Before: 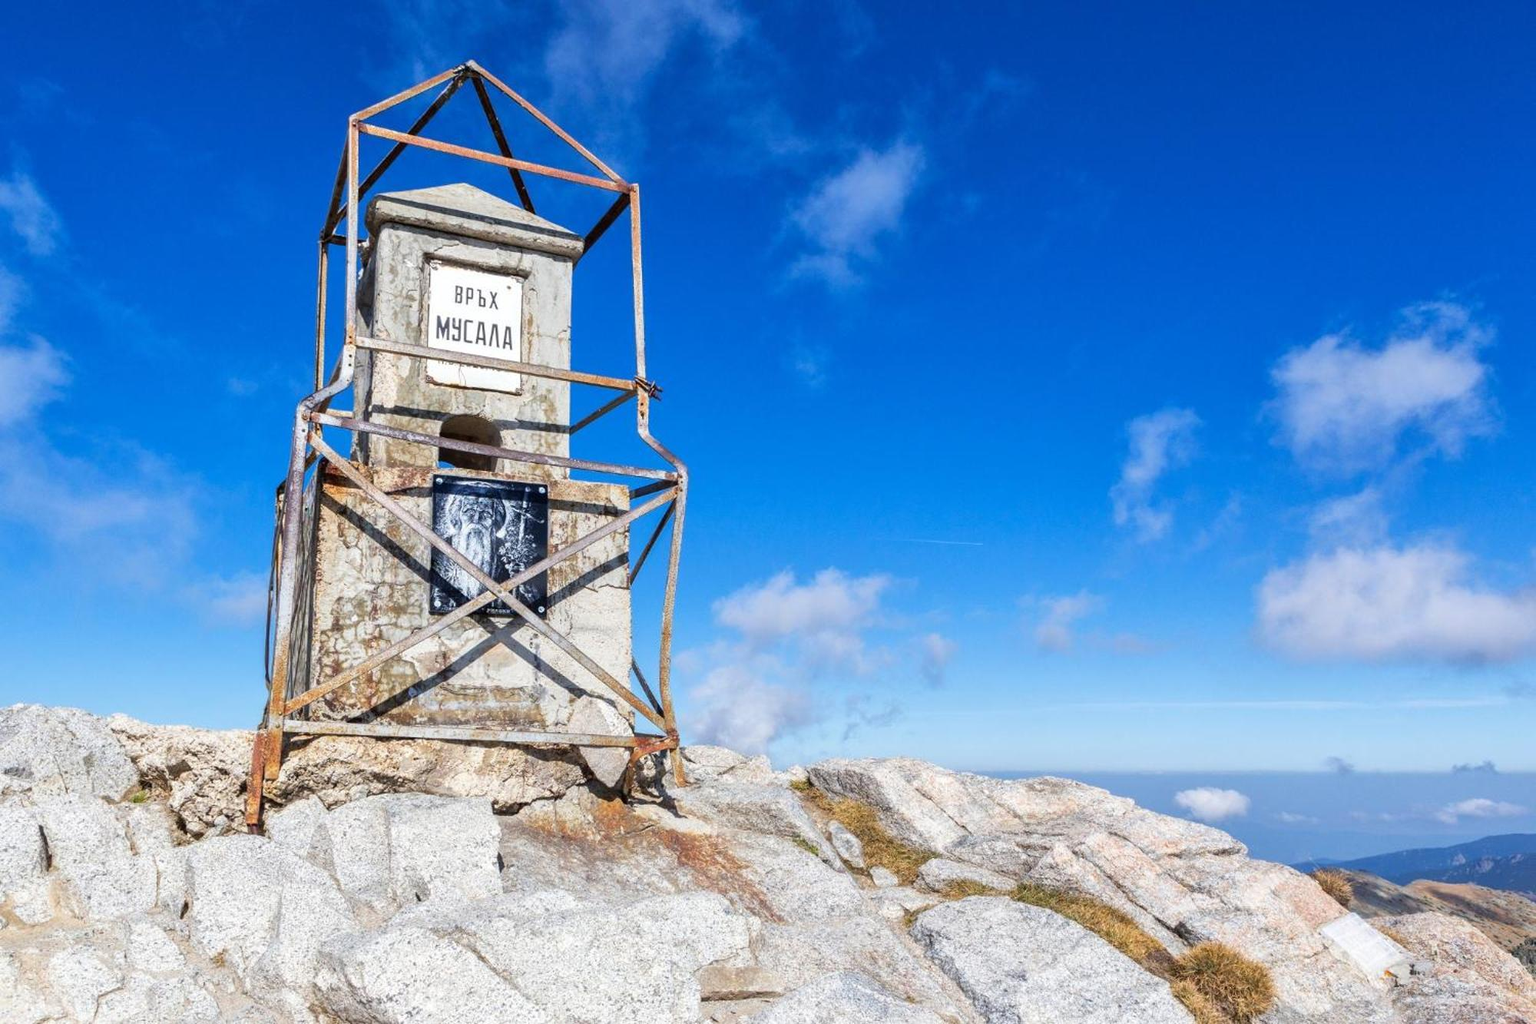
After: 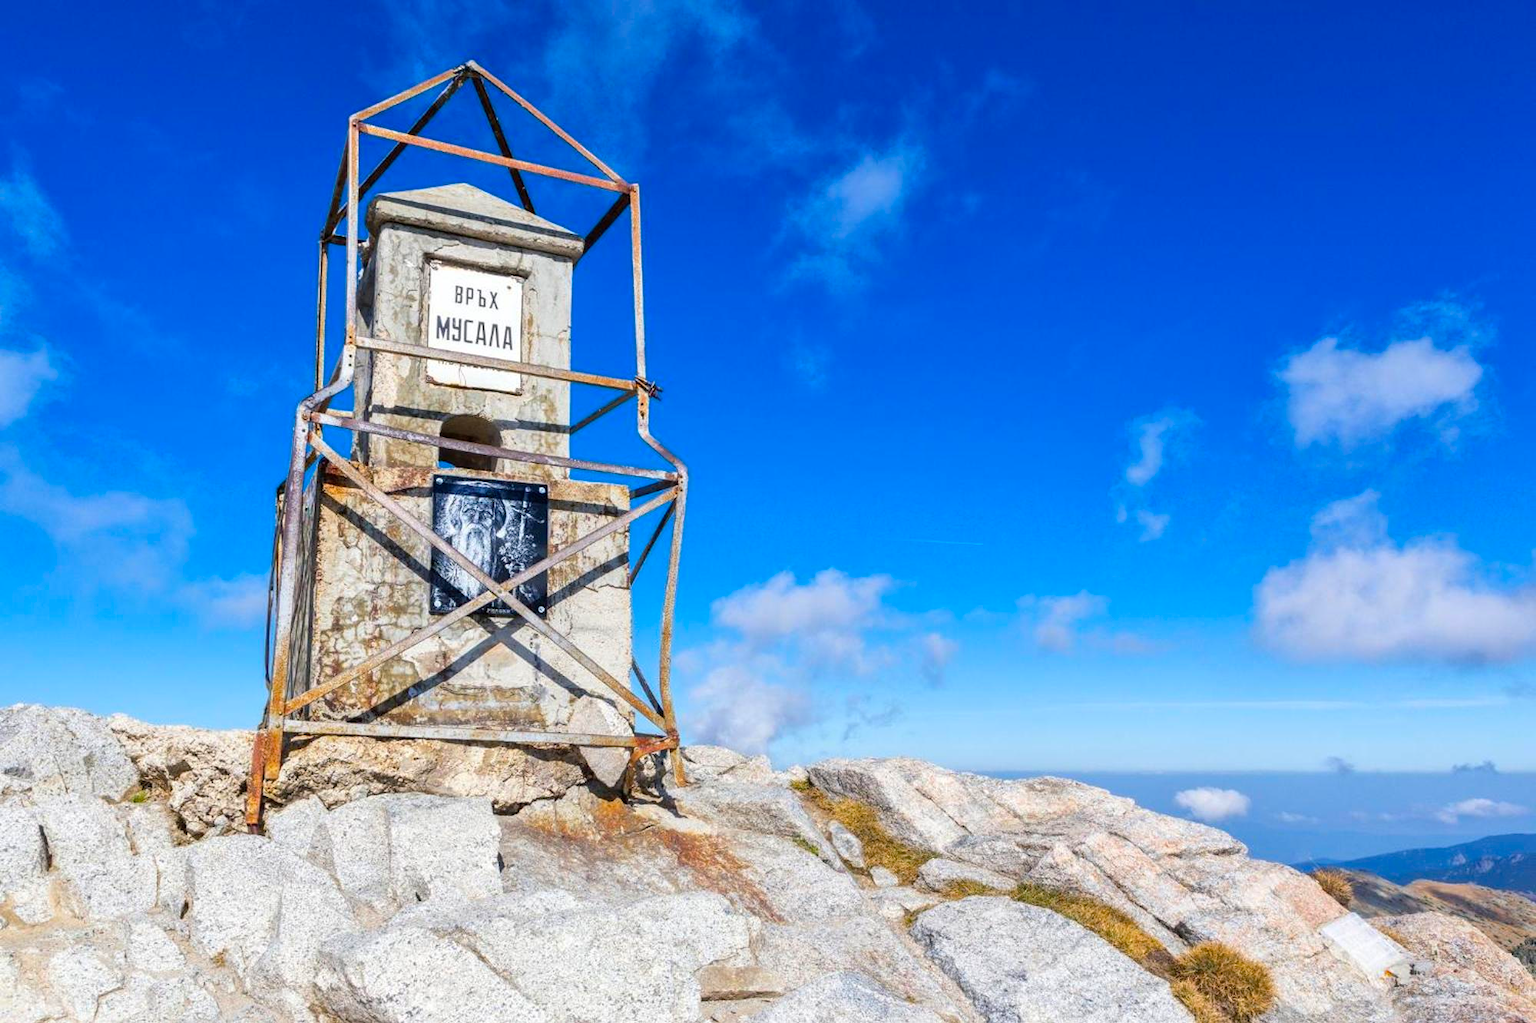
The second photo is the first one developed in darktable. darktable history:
color balance rgb: shadows lift › chroma 1.039%, shadows lift › hue 214.98°, perceptual saturation grading › global saturation 19.721%, global vibrance 20%
